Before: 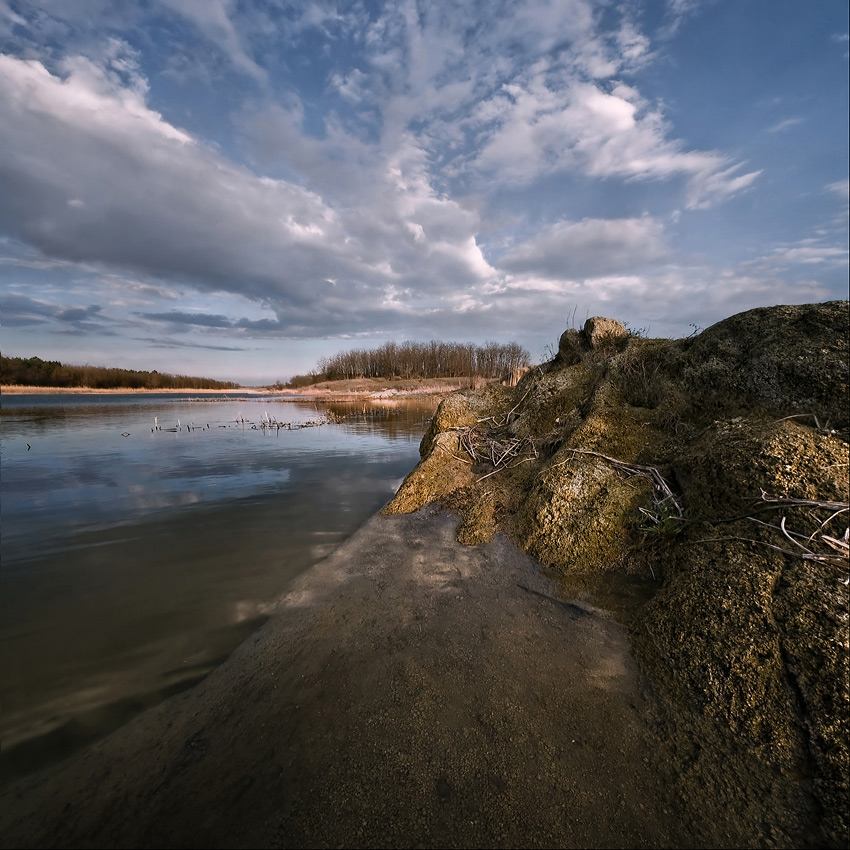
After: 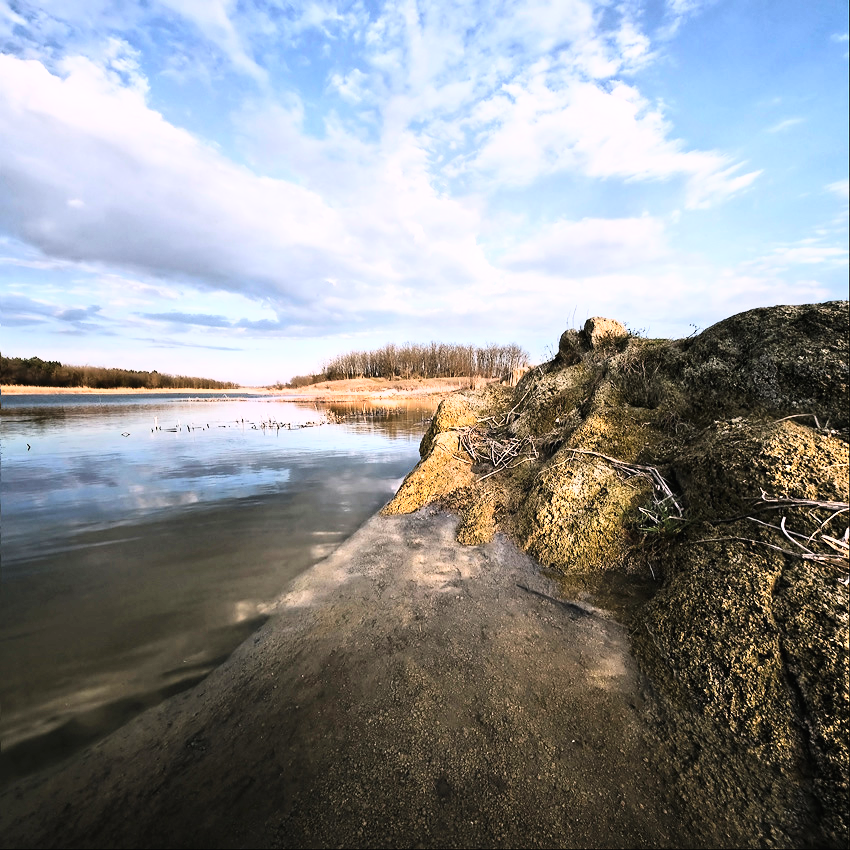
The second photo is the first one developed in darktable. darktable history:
base curve: curves: ch0 [(0, 0) (0.007, 0.004) (0.027, 0.03) (0.046, 0.07) (0.207, 0.54) (0.442, 0.872) (0.673, 0.972) (1, 1)]
exposure: black level correction -0.002, exposure 0.543 EV, compensate highlight preservation false
